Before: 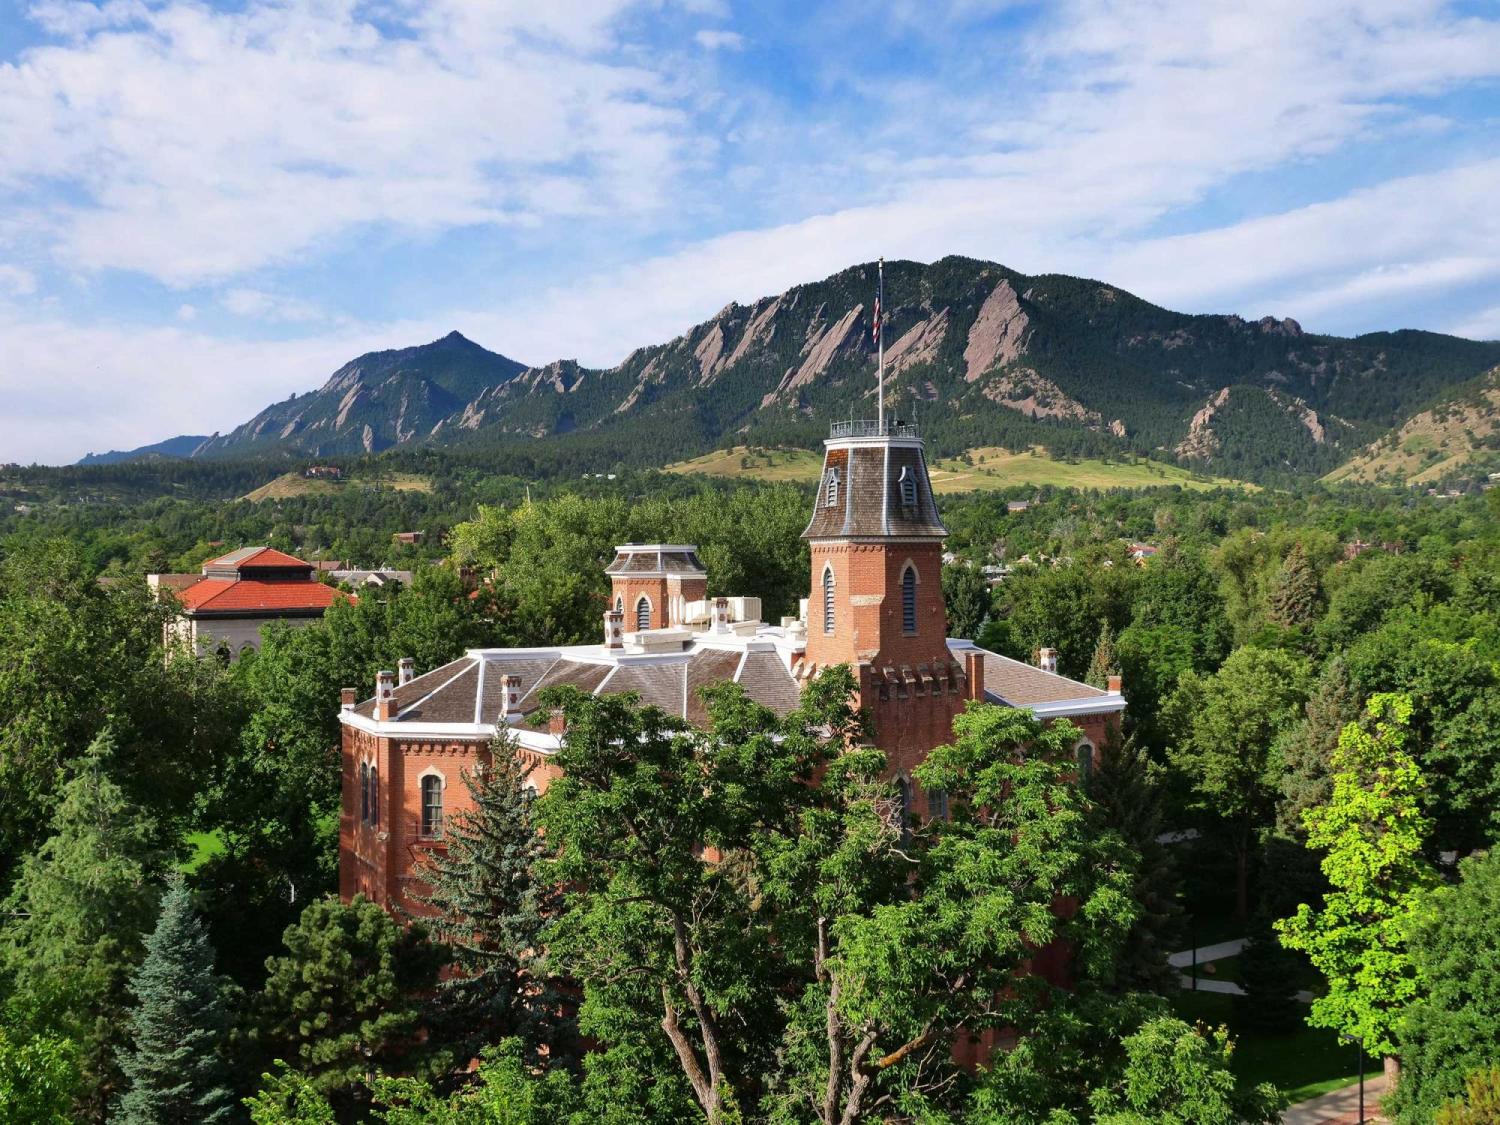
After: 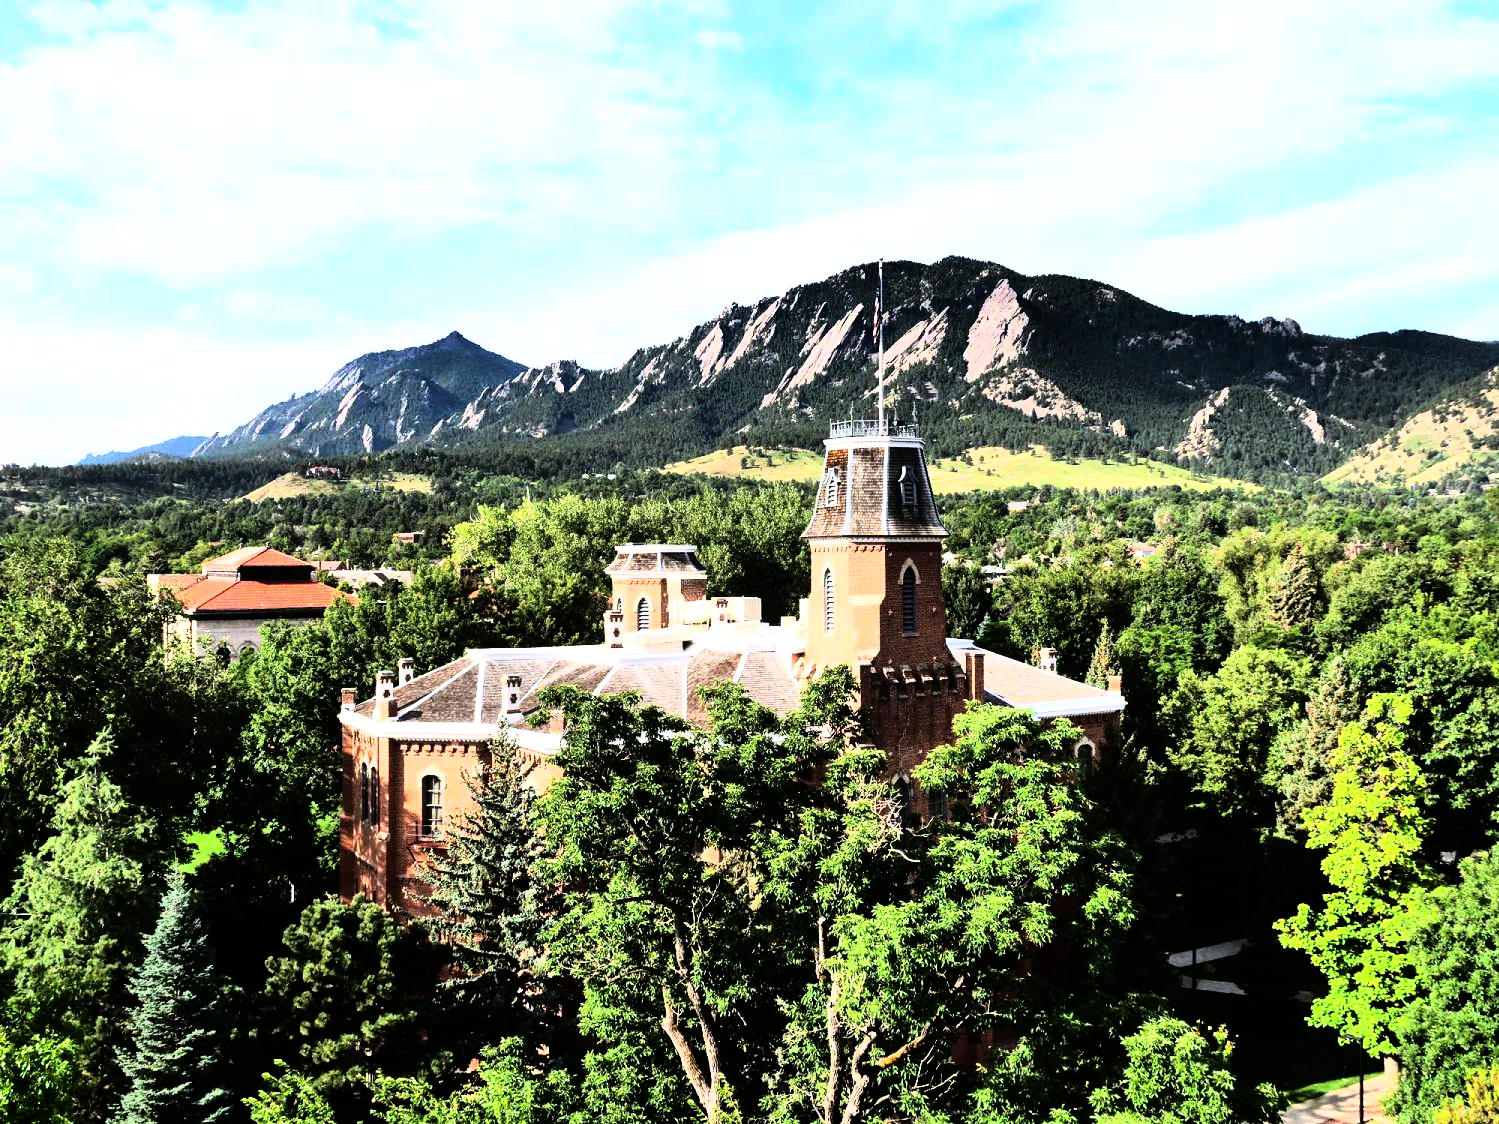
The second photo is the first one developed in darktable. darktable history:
rgb curve: curves: ch0 [(0, 0) (0.21, 0.15) (0.24, 0.21) (0.5, 0.75) (0.75, 0.96) (0.89, 0.99) (1, 1)]; ch1 [(0, 0.02) (0.21, 0.13) (0.25, 0.2) (0.5, 0.67) (0.75, 0.9) (0.89, 0.97) (1, 1)]; ch2 [(0, 0.02) (0.21, 0.13) (0.25, 0.2) (0.5, 0.67) (0.75, 0.9) (0.89, 0.97) (1, 1)], compensate middle gray true
tone equalizer: -8 EV -0.75 EV, -7 EV -0.7 EV, -6 EV -0.6 EV, -5 EV -0.4 EV, -3 EV 0.4 EV, -2 EV 0.6 EV, -1 EV 0.7 EV, +0 EV 0.75 EV, edges refinement/feathering 500, mask exposure compensation -1.57 EV, preserve details no
